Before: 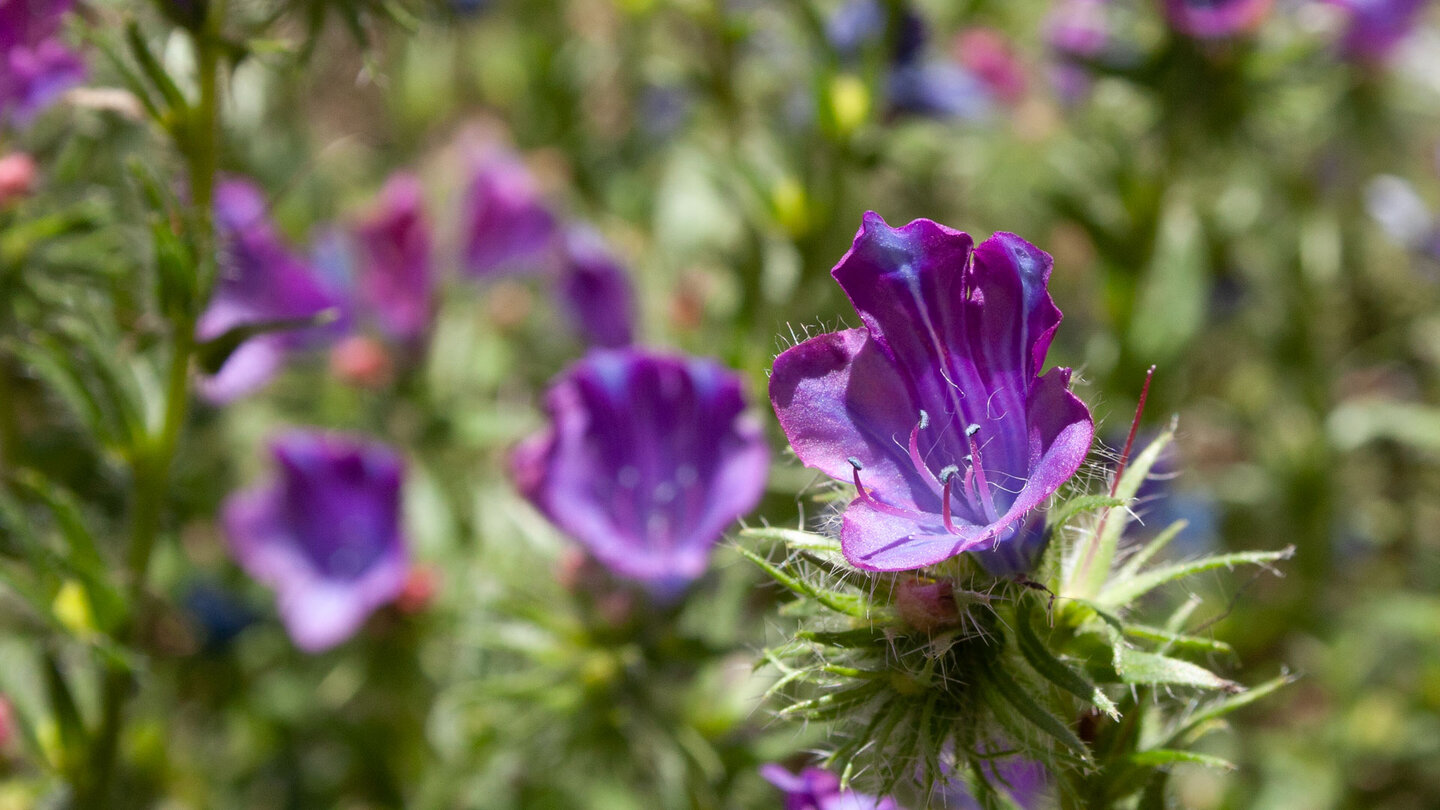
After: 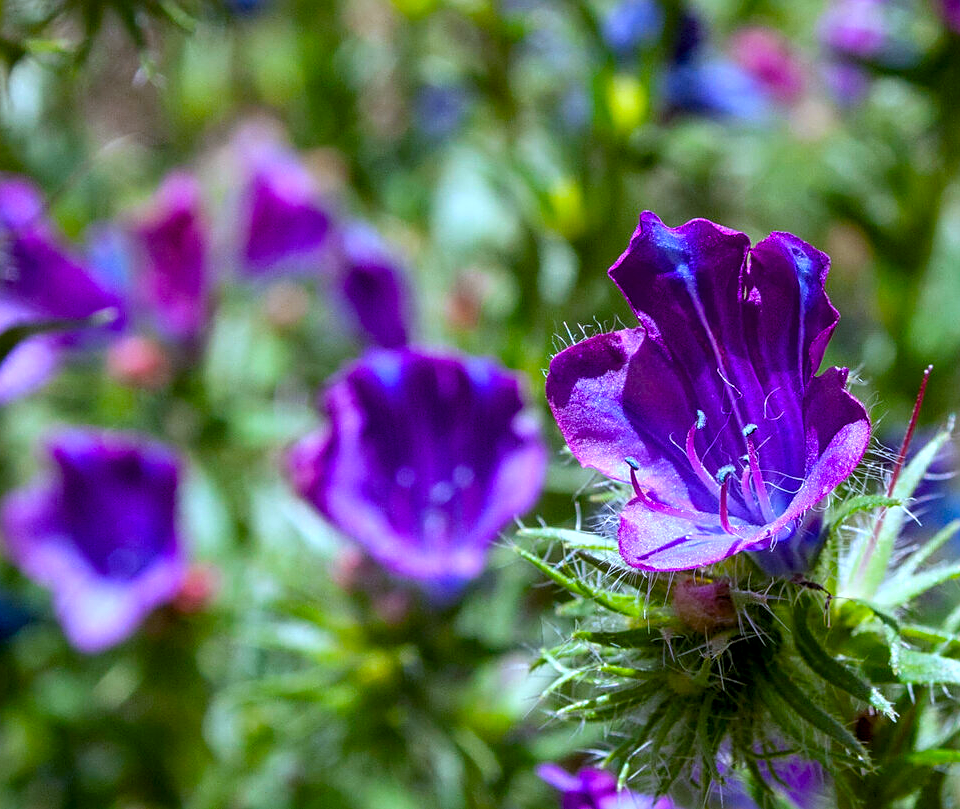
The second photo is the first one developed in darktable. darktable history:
color calibration: x 0.38, y 0.391, temperature 4086.74 K
color zones: curves: ch1 [(0.077, 0.436) (0.25, 0.5) (0.75, 0.5)]
crop and rotate: left 15.546%, right 17.787%
sharpen: on, module defaults
local contrast: detail 130%
white balance: red 0.984, blue 1.059
color balance rgb: linear chroma grading › global chroma 15%, perceptual saturation grading › global saturation 30%
